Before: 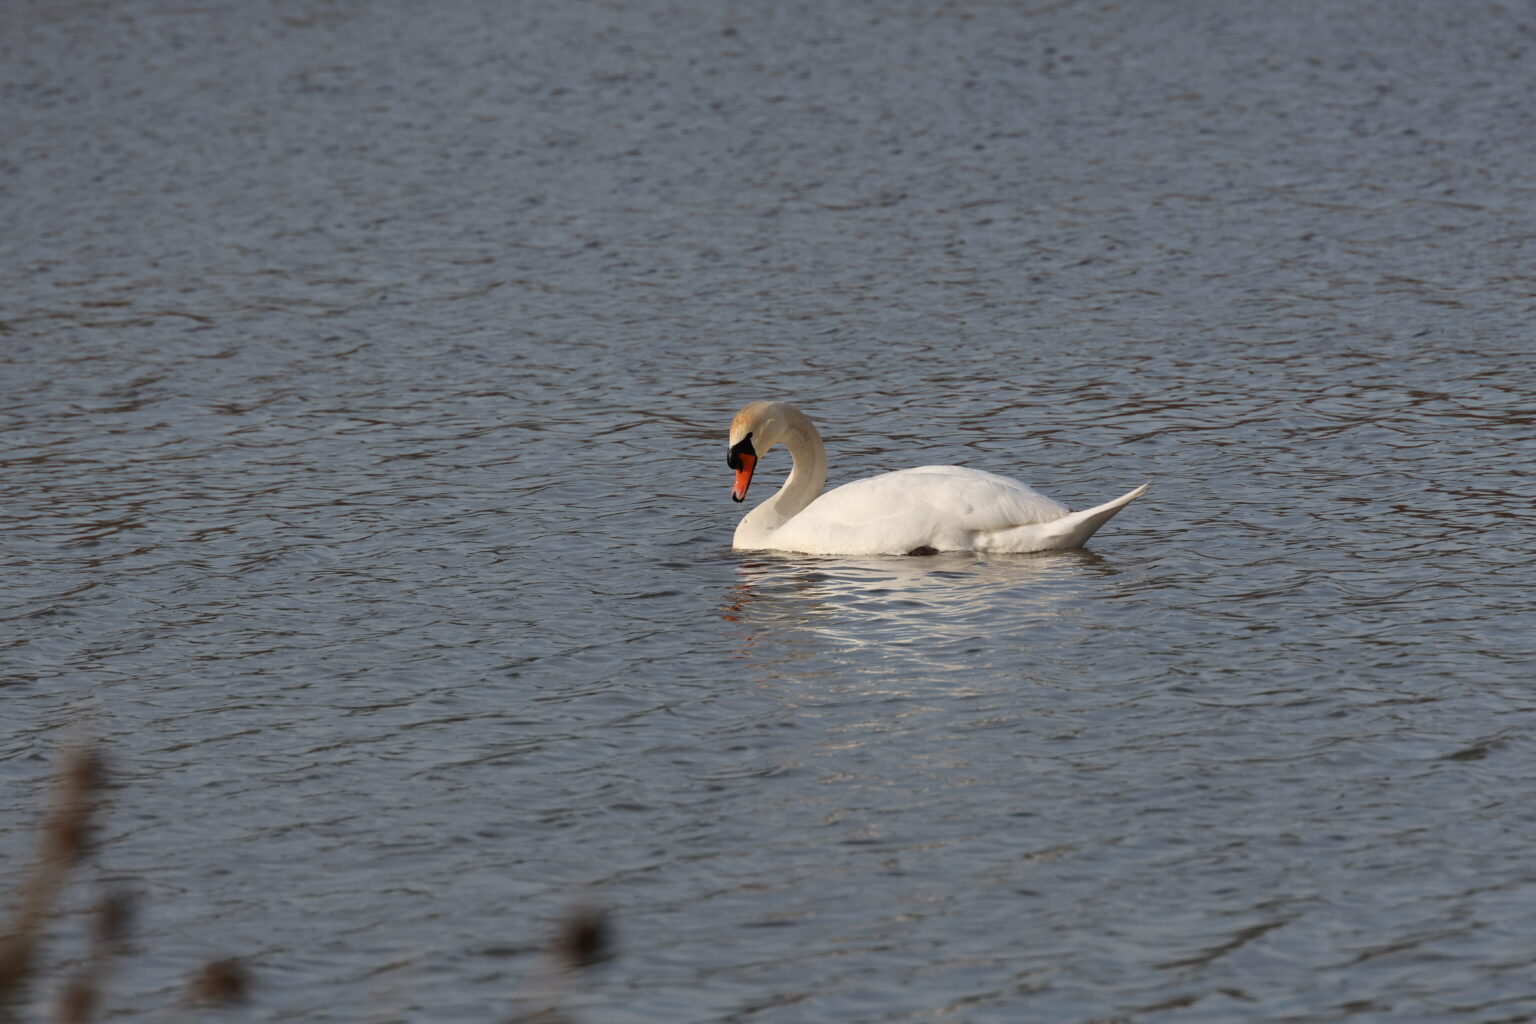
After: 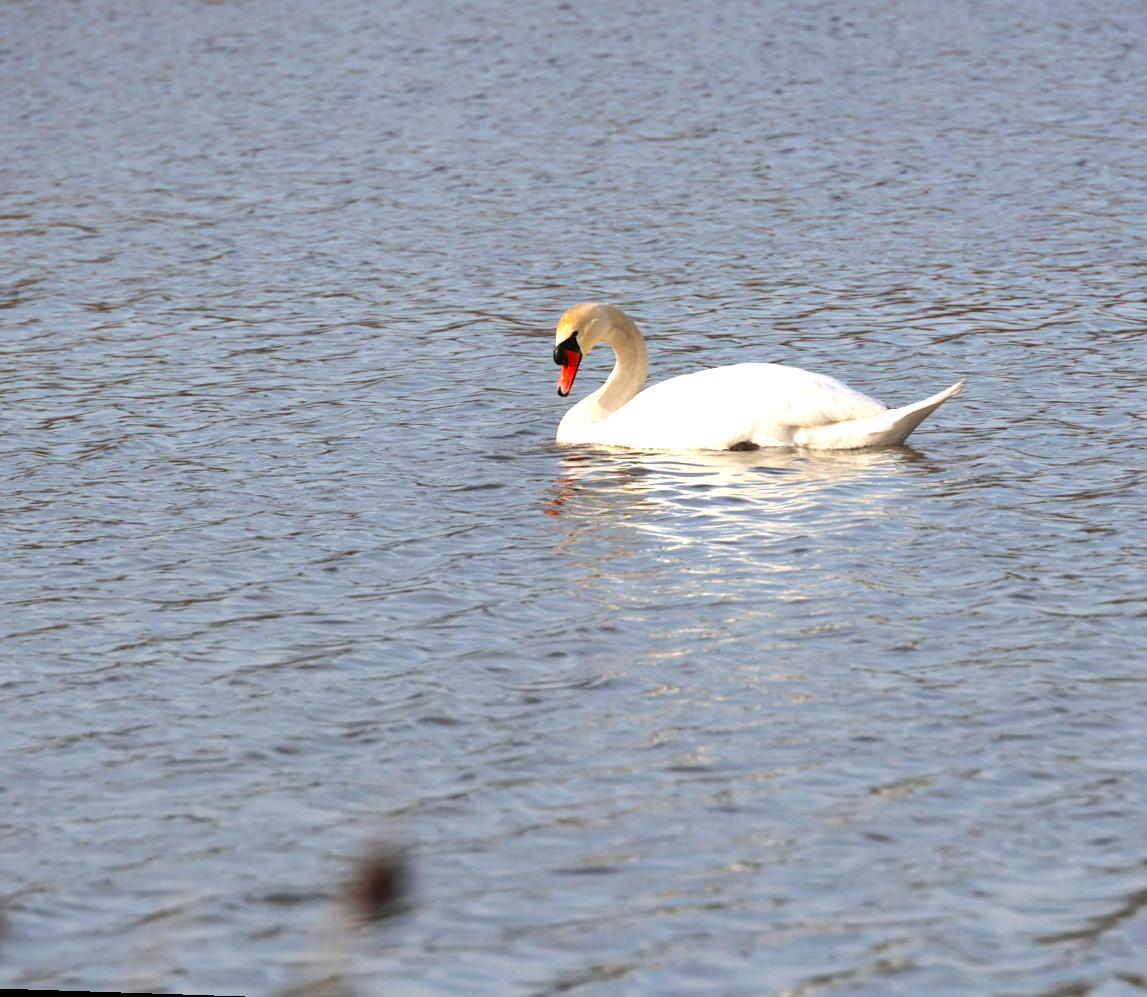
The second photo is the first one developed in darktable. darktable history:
exposure: exposure 1.2 EV, compensate highlight preservation false
color correction: saturation 1.32
rotate and perspective: rotation 0.72°, lens shift (vertical) -0.352, lens shift (horizontal) -0.051, crop left 0.152, crop right 0.859, crop top 0.019, crop bottom 0.964
crop and rotate: left 1.088%, right 8.807%
